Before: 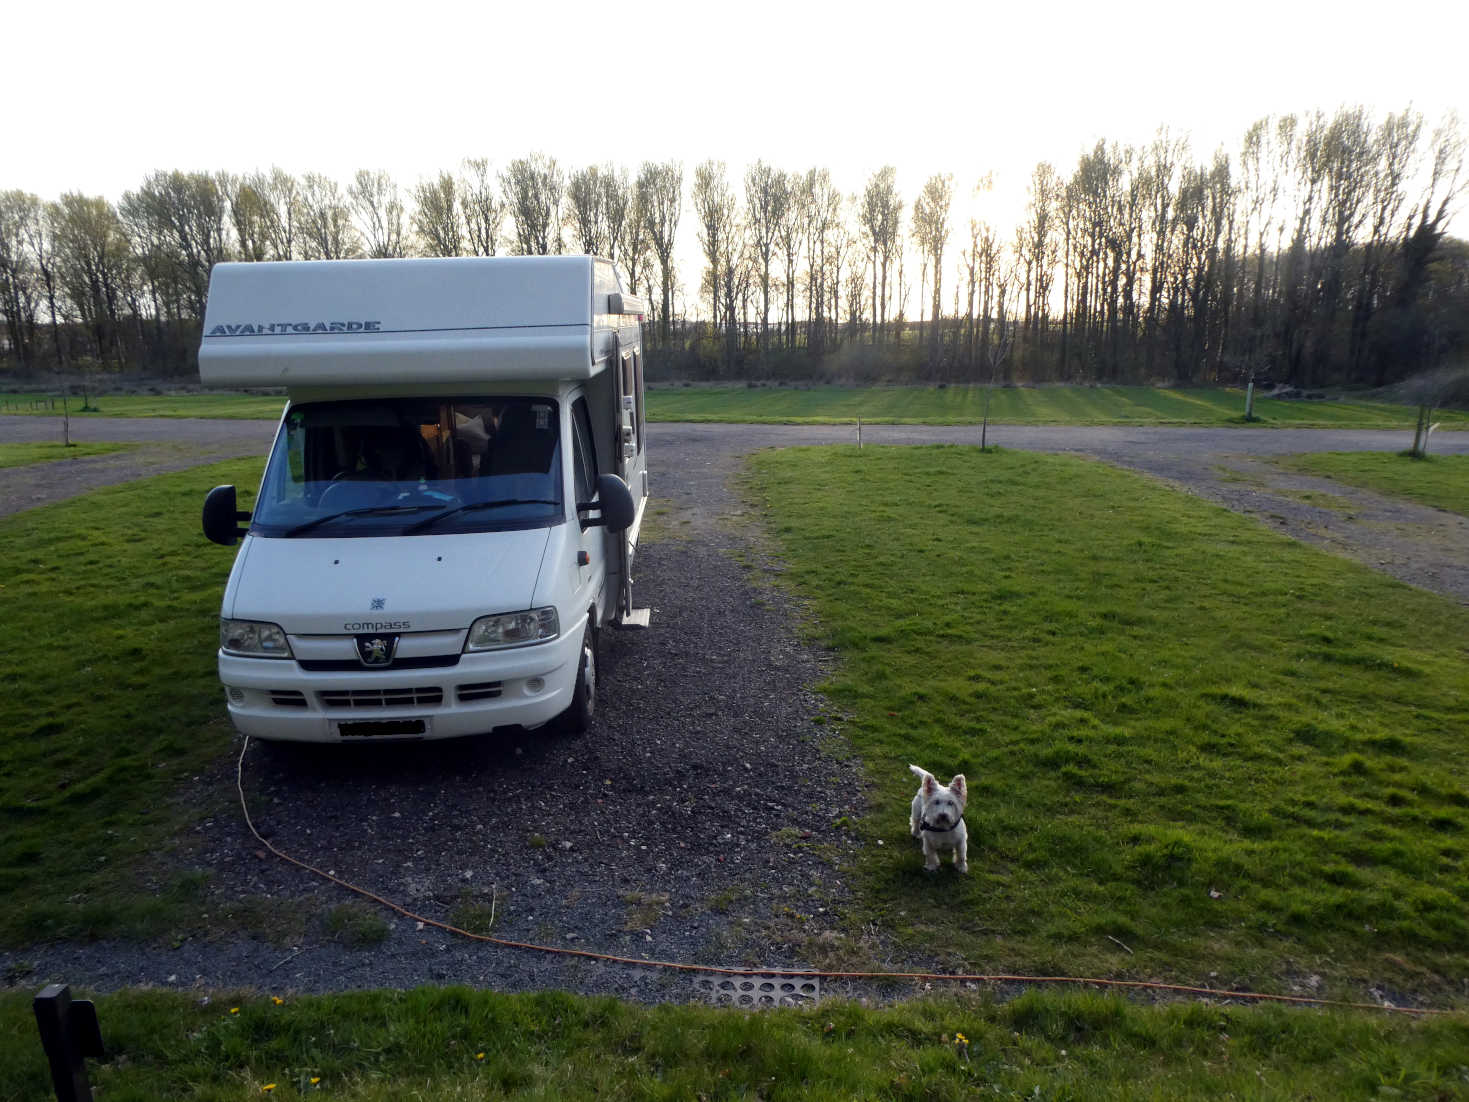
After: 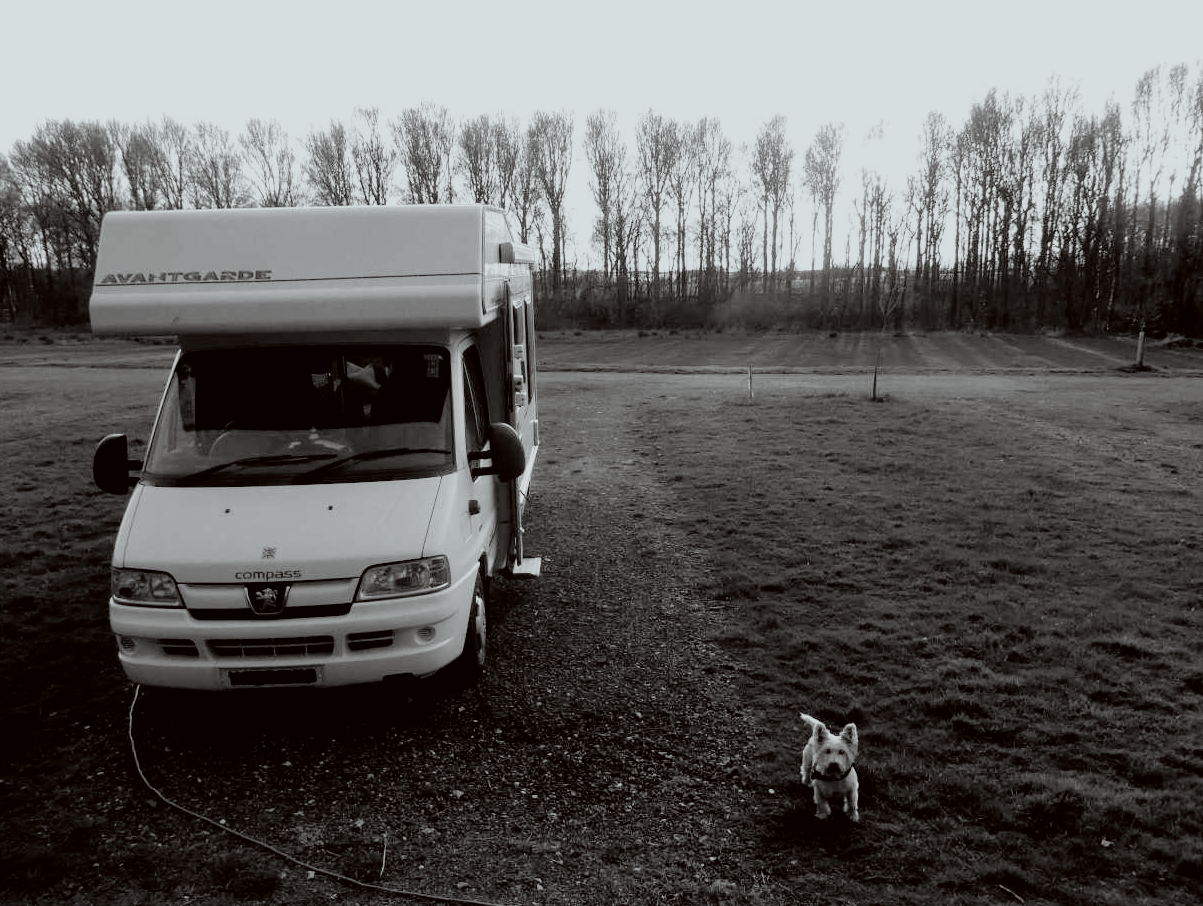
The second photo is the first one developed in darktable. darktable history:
filmic rgb: black relative exposure -5.08 EV, white relative exposure 4 EV, hardness 2.9, contrast 1.097, highlights saturation mix -19.45%, iterations of high-quality reconstruction 10
color correction: highlights a* -2.99, highlights b* -2.26, shadows a* 2.5, shadows b* 2.79
crop and rotate: left 7.487%, top 4.643%, right 10.581%, bottom 13.098%
color calibration: output gray [0.267, 0.423, 0.261, 0], illuminant as shot in camera, x 0.379, y 0.397, temperature 4137.95 K, saturation algorithm version 1 (2020)
